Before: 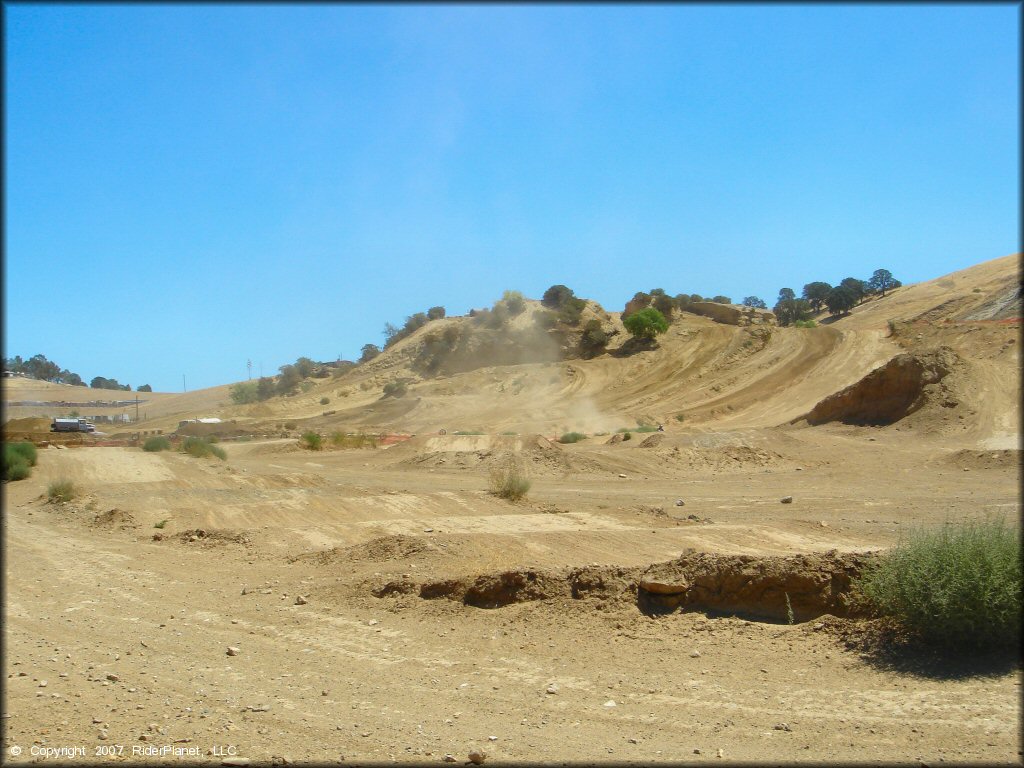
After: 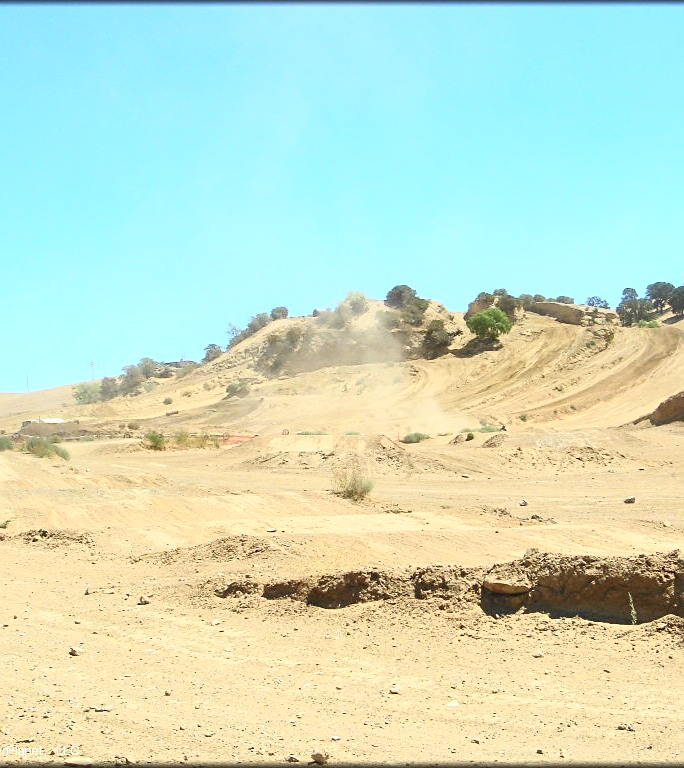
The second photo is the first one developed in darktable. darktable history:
contrast brightness saturation: contrast 0.393, brightness 0.526
sharpen: on, module defaults
crop: left 15.368%, right 17.804%
